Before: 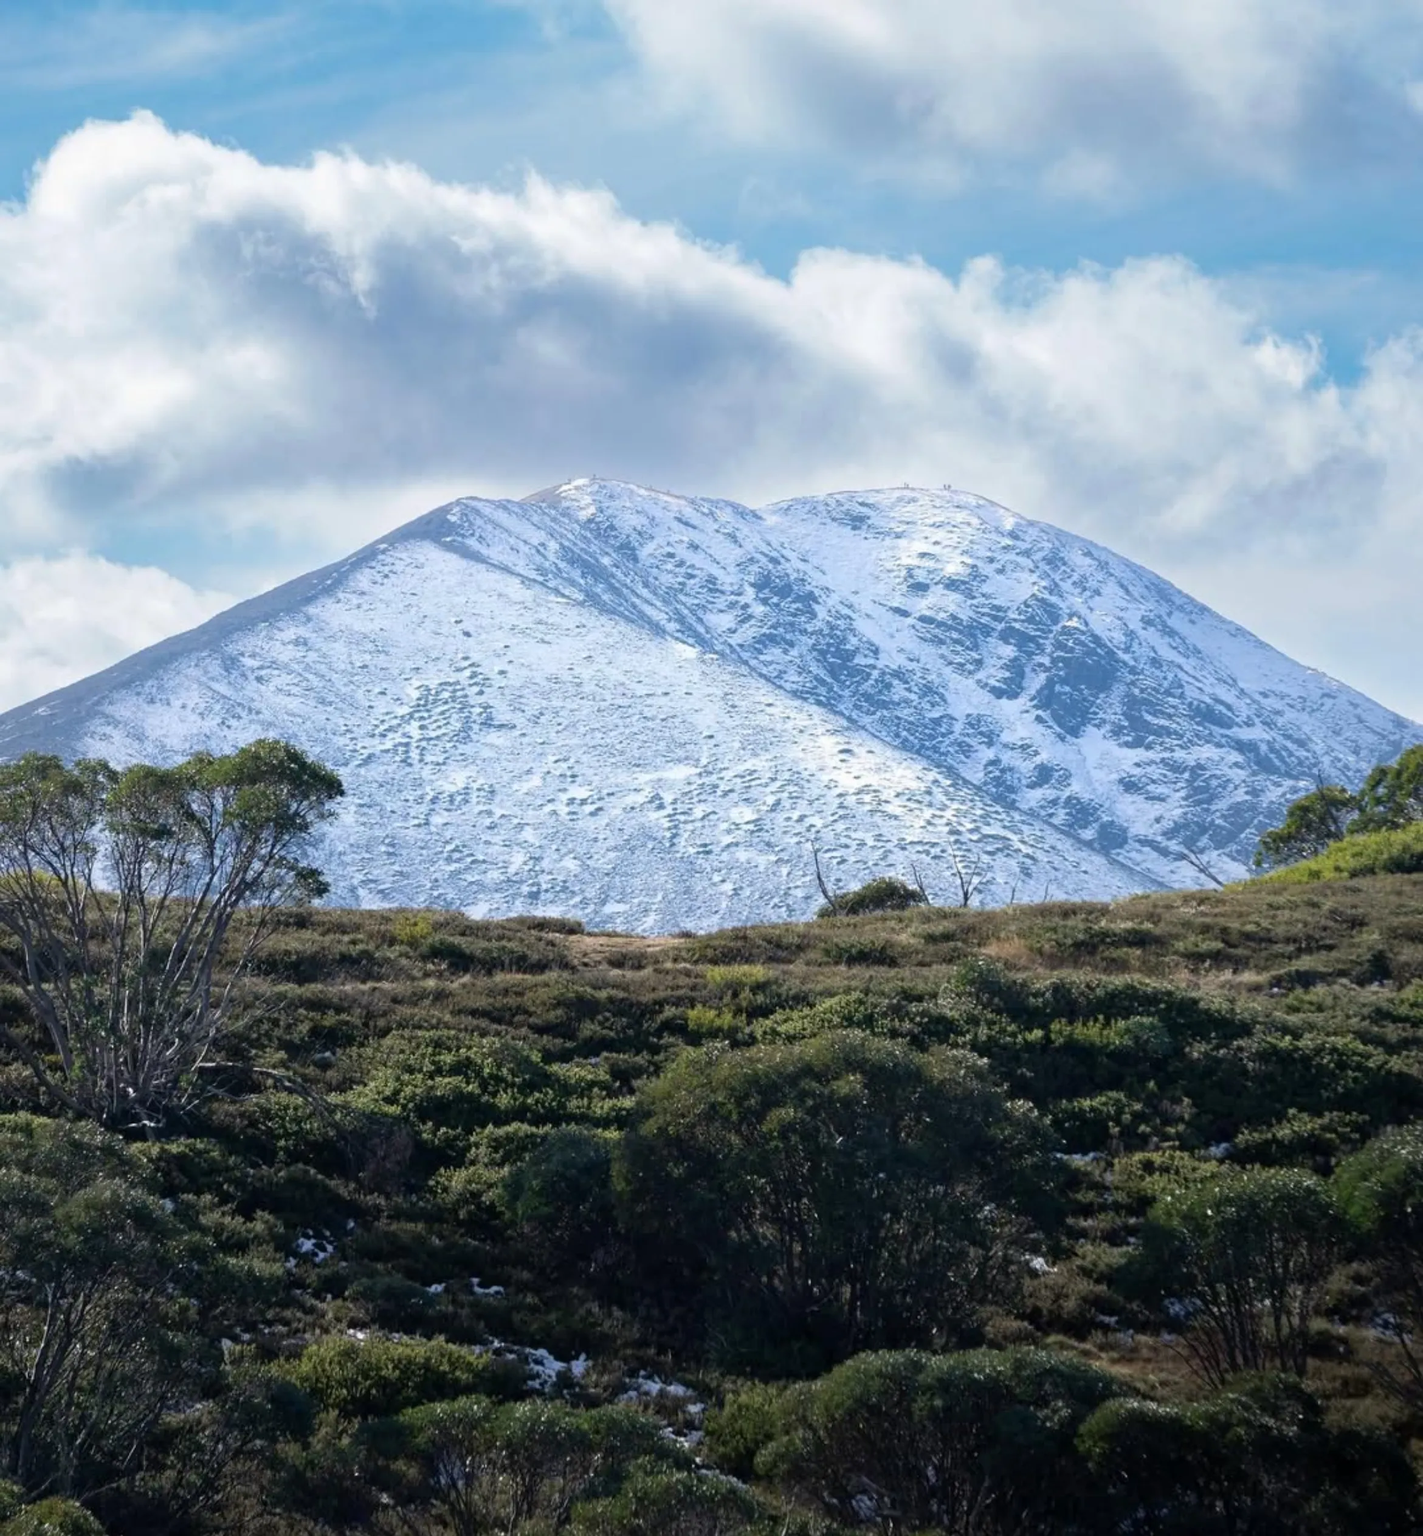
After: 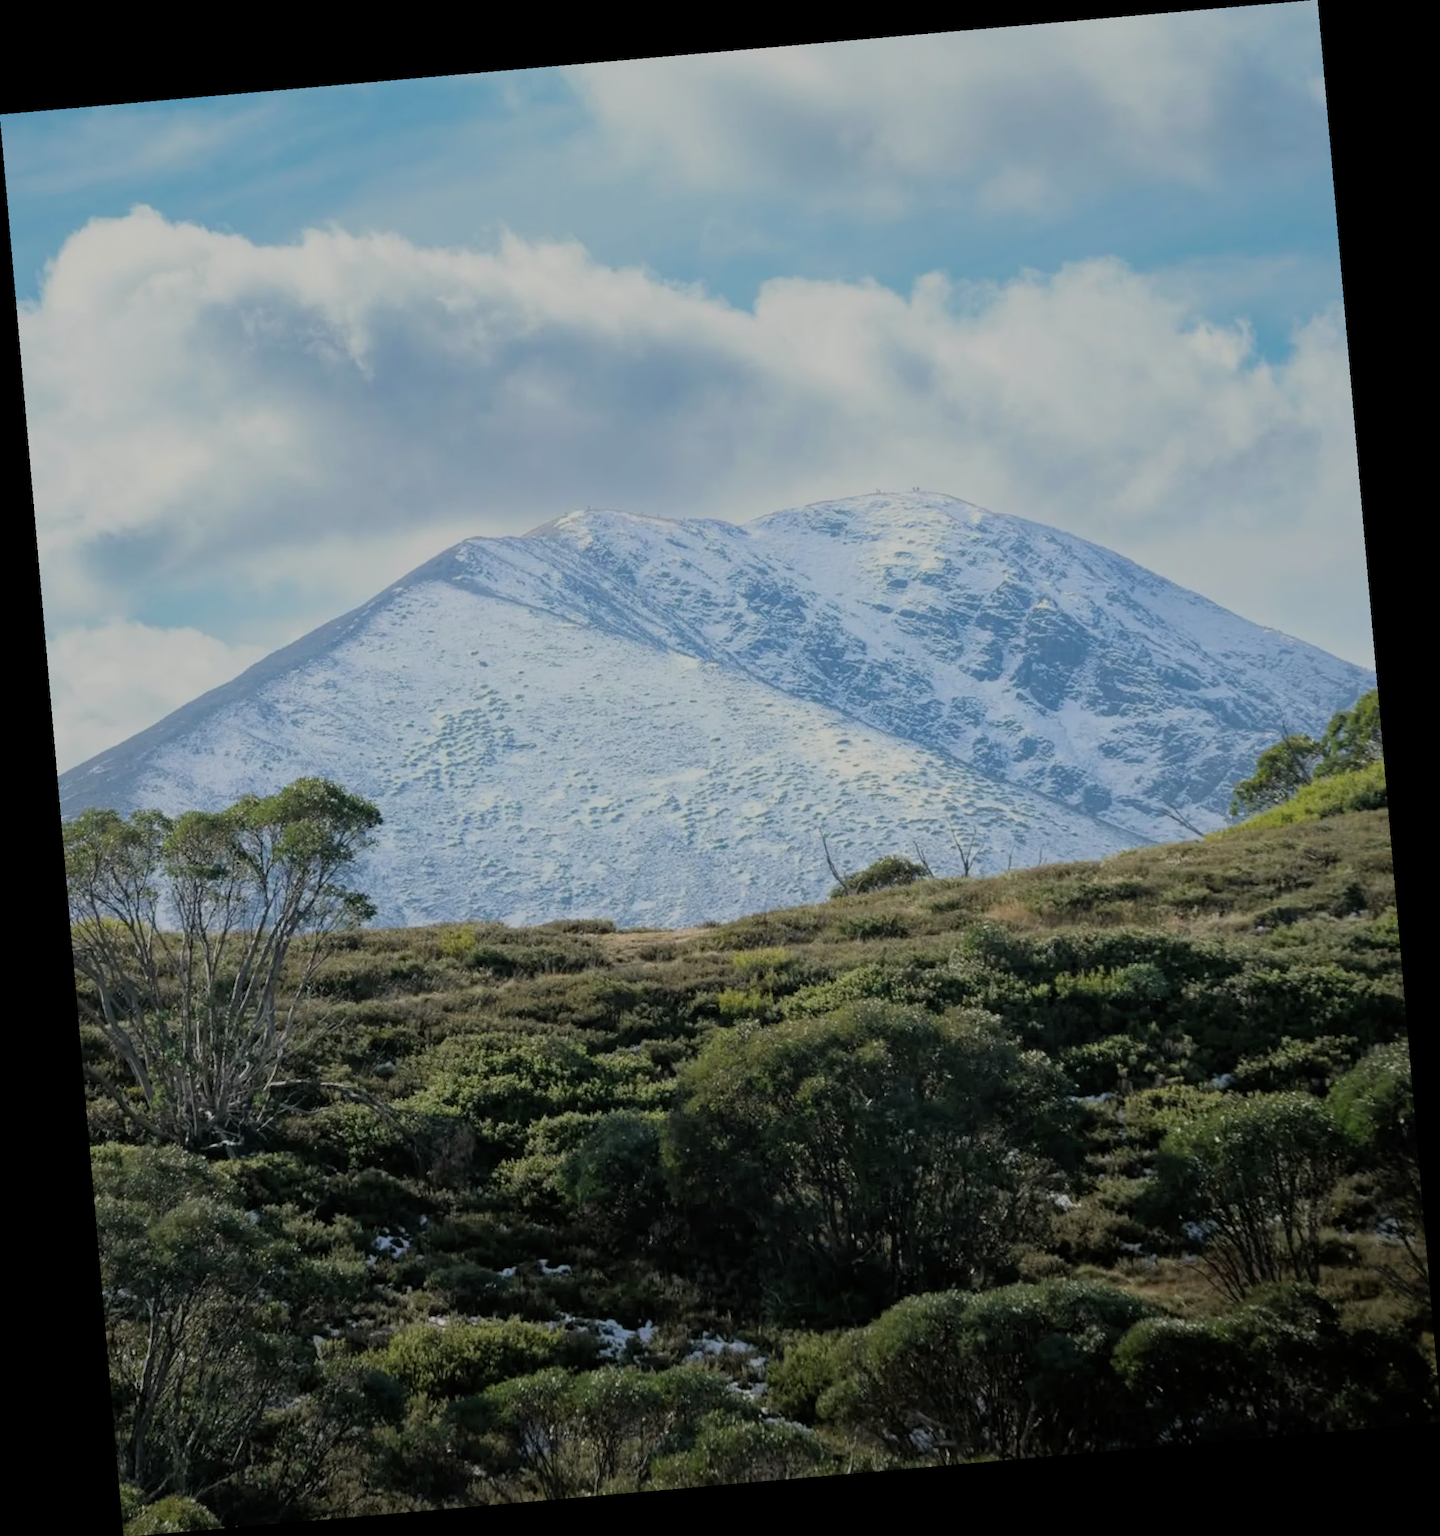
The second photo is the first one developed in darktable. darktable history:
filmic rgb: black relative exposure -8.79 EV, white relative exposure 4.98 EV, threshold 3 EV, target black luminance 0%, hardness 3.77, latitude 66.33%, contrast 0.822, shadows ↔ highlights balance 20%, color science v5 (2021), contrast in shadows safe, contrast in highlights safe, enable highlight reconstruction true
rotate and perspective: rotation -4.98°, automatic cropping off
color balance: mode lift, gamma, gain (sRGB), lift [1.04, 1, 1, 0.97], gamma [1.01, 1, 1, 0.97], gain [0.96, 1, 1, 0.97]
